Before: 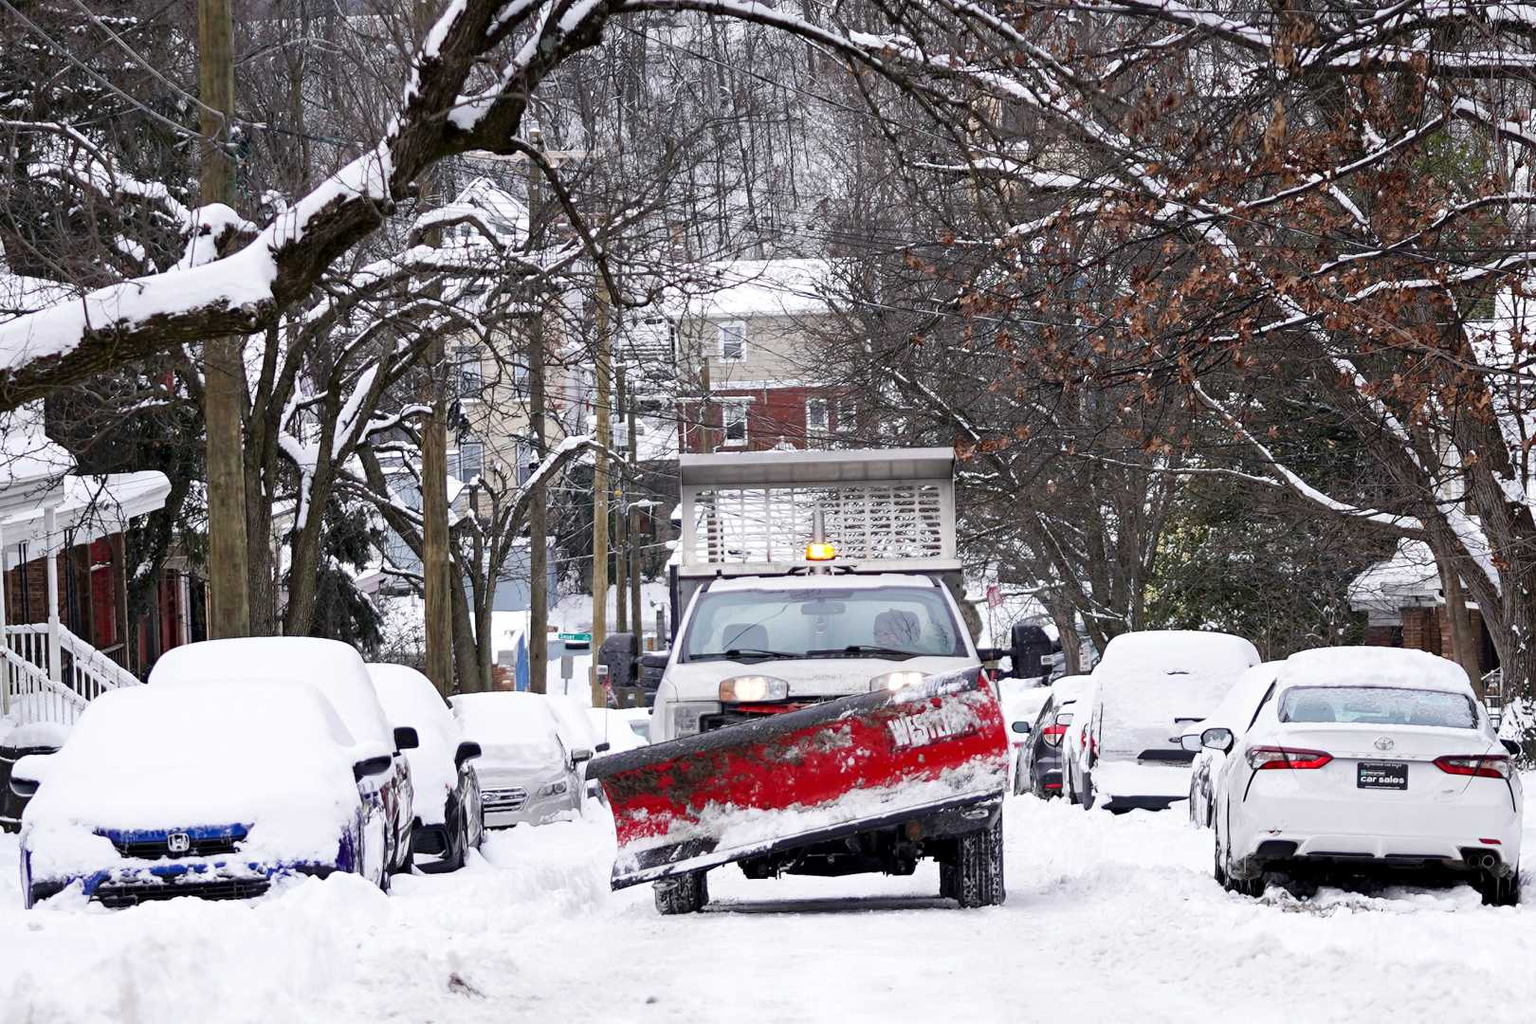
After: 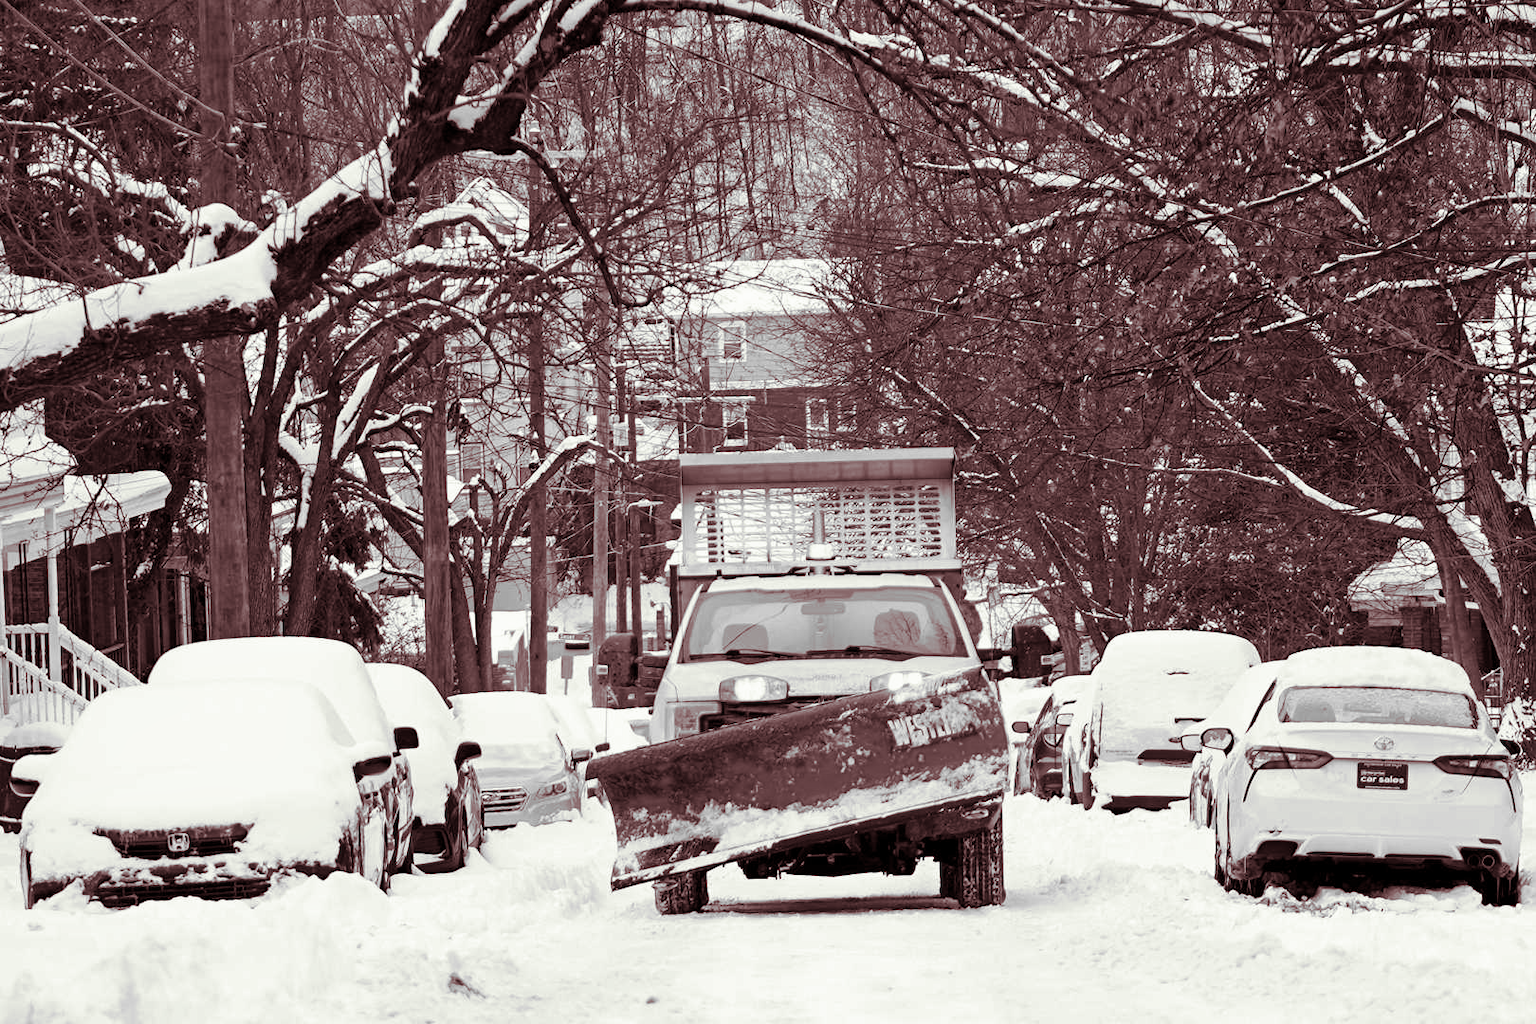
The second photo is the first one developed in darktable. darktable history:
monochrome: a 16.06, b 15.48, size 1
split-toning: on, module defaults
